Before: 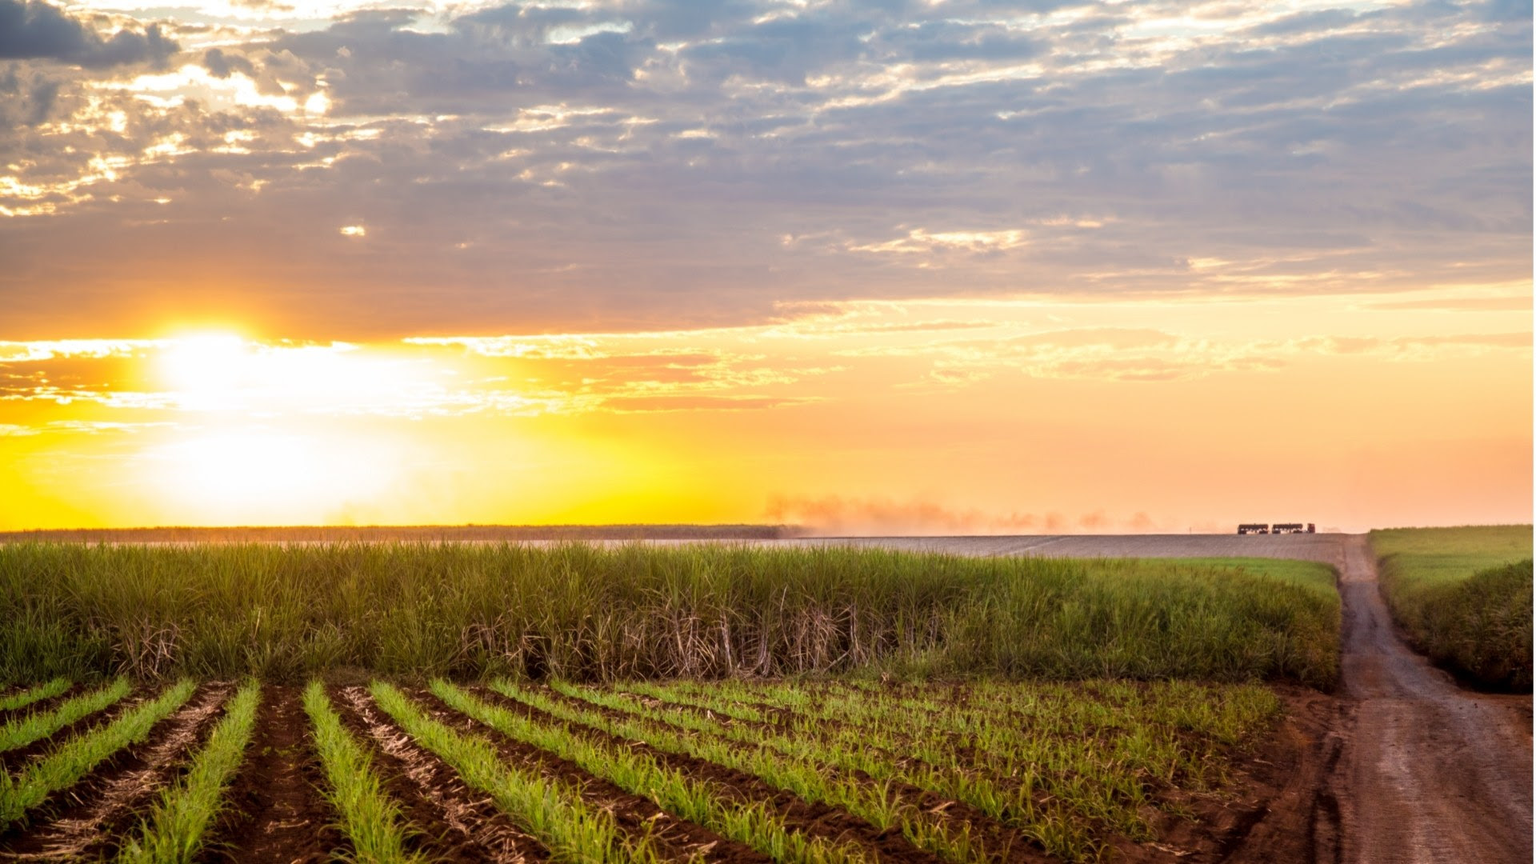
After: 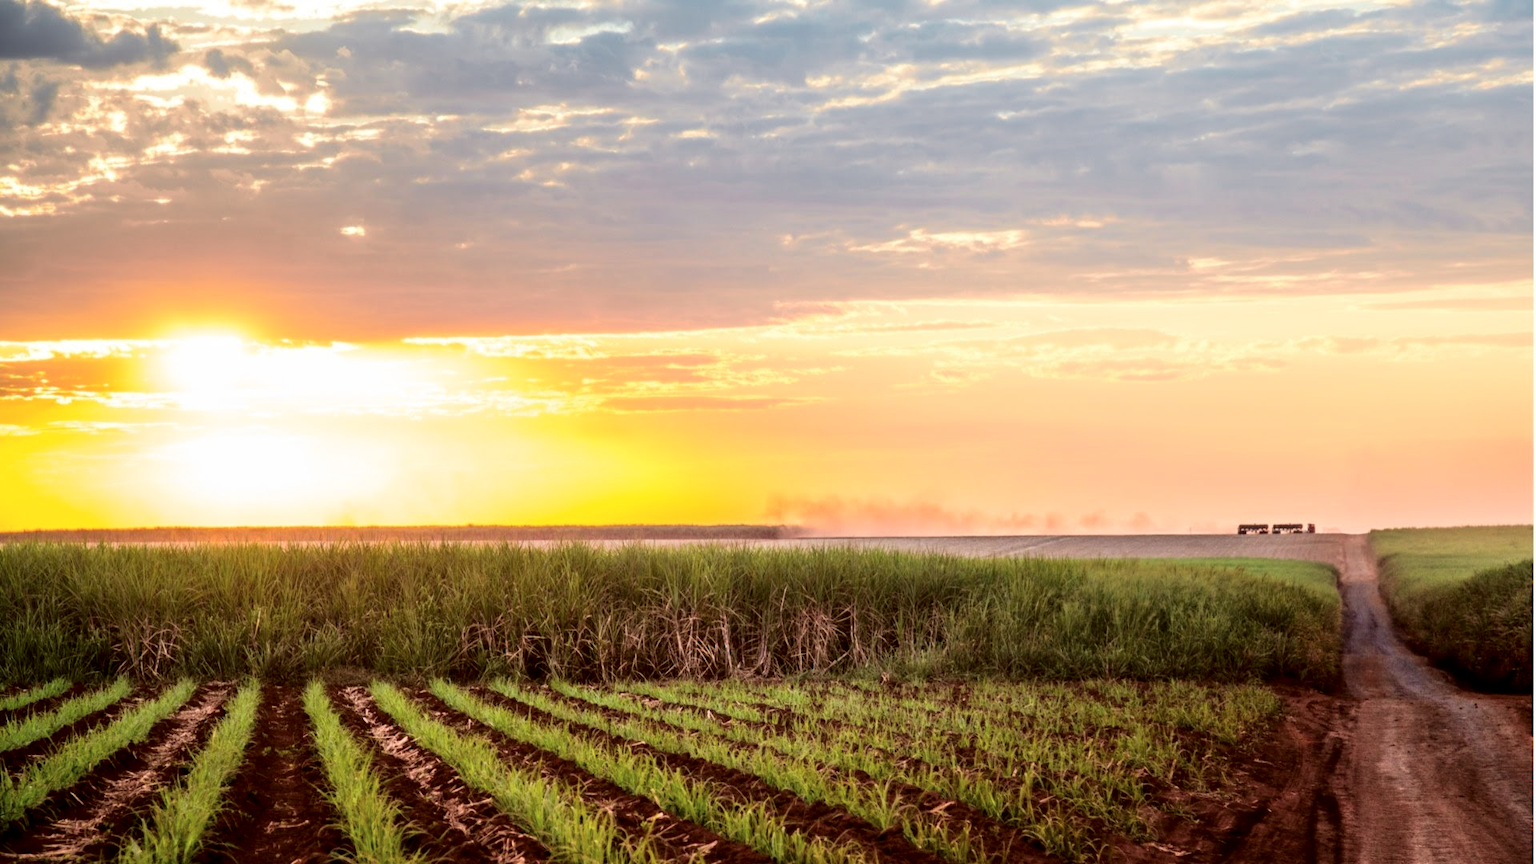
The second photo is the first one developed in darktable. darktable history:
tone curve: curves: ch0 [(0.003, 0) (0.066, 0.023) (0.149, 0.094) (0.264, 0.238) (0.395, 0.421) (0.517, 0.56) (0.688, 0.743) (0.813, 0.846) (1, 1)]; ch1 [(0, 0) (0.164, 0.115) (0.337, 0.332) (0.39, 0.398) (0.464, 0.461) (0.501, 0.5) (0.507, 0.503) (0.534, 0.537) (0.577, 0.59) (0.652, 0.681) (0.733, 0.749) (0.811, 0.796) (1, 1)]; ch2 [(0, 0) (0.337, 0.382) (0.464, 0.476) (0.501, 0.502) (0.527, 0.54) (0.551, 0.565) (0.6, 0.59) (0.687, 0.675) (1, 1)], color space Lab, independent channels, preserve colors none
